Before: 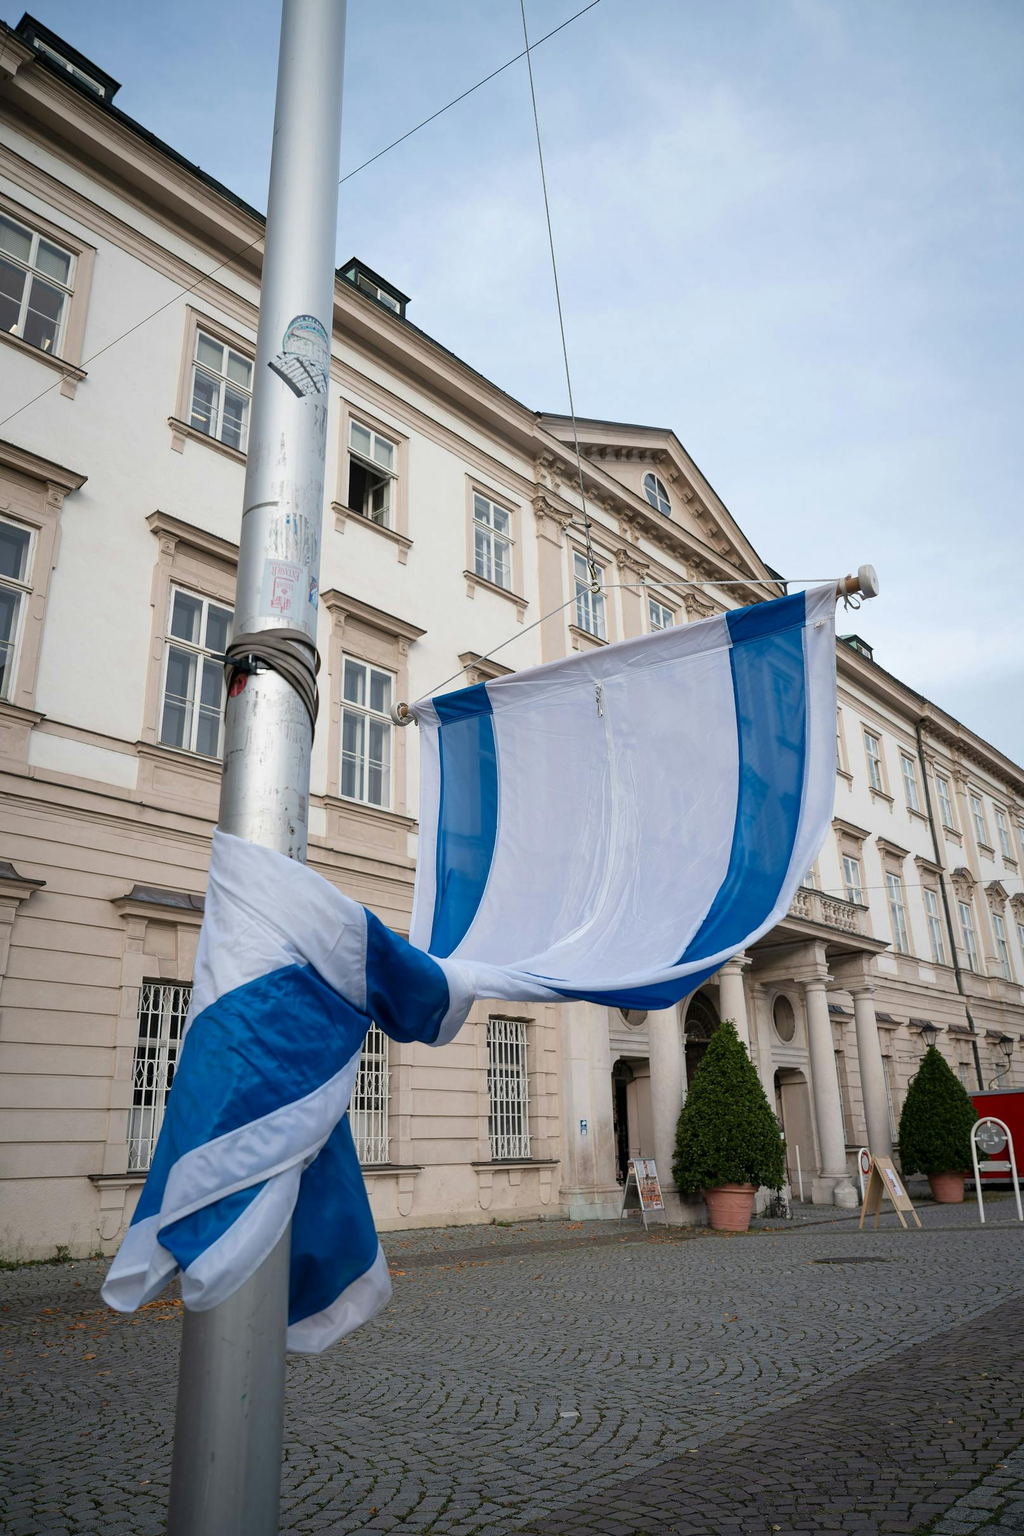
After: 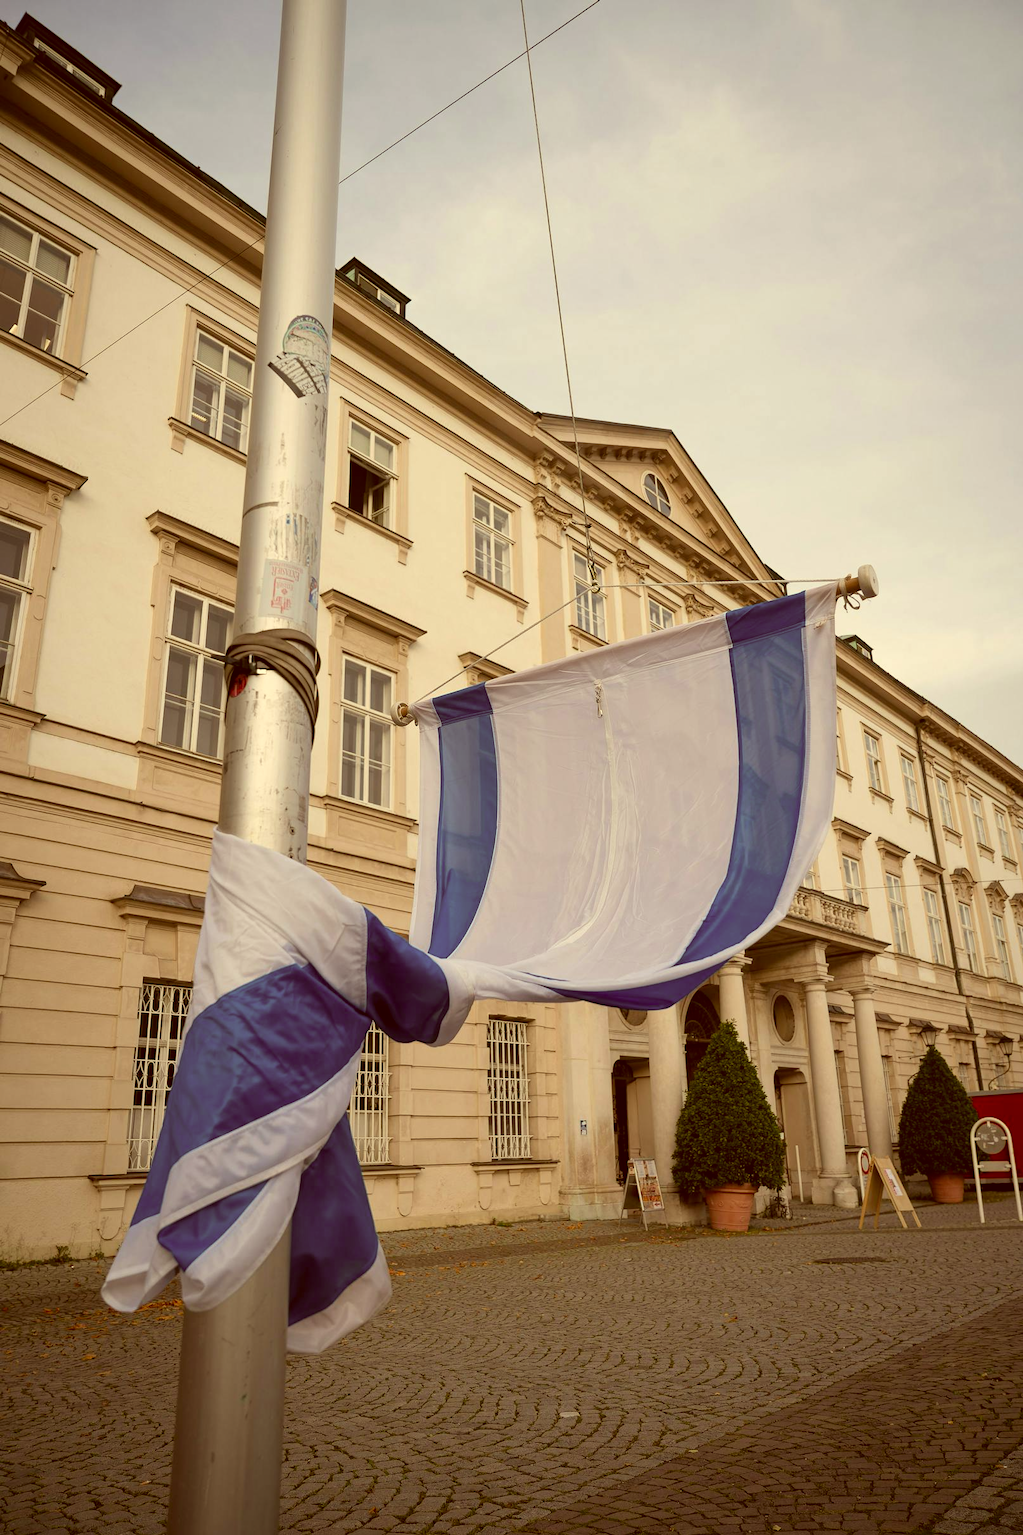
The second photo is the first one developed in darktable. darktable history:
color correction: highlights a* 1.23, highlights b* 24.04, shadows a* 15.84, shadows b* 24.63
